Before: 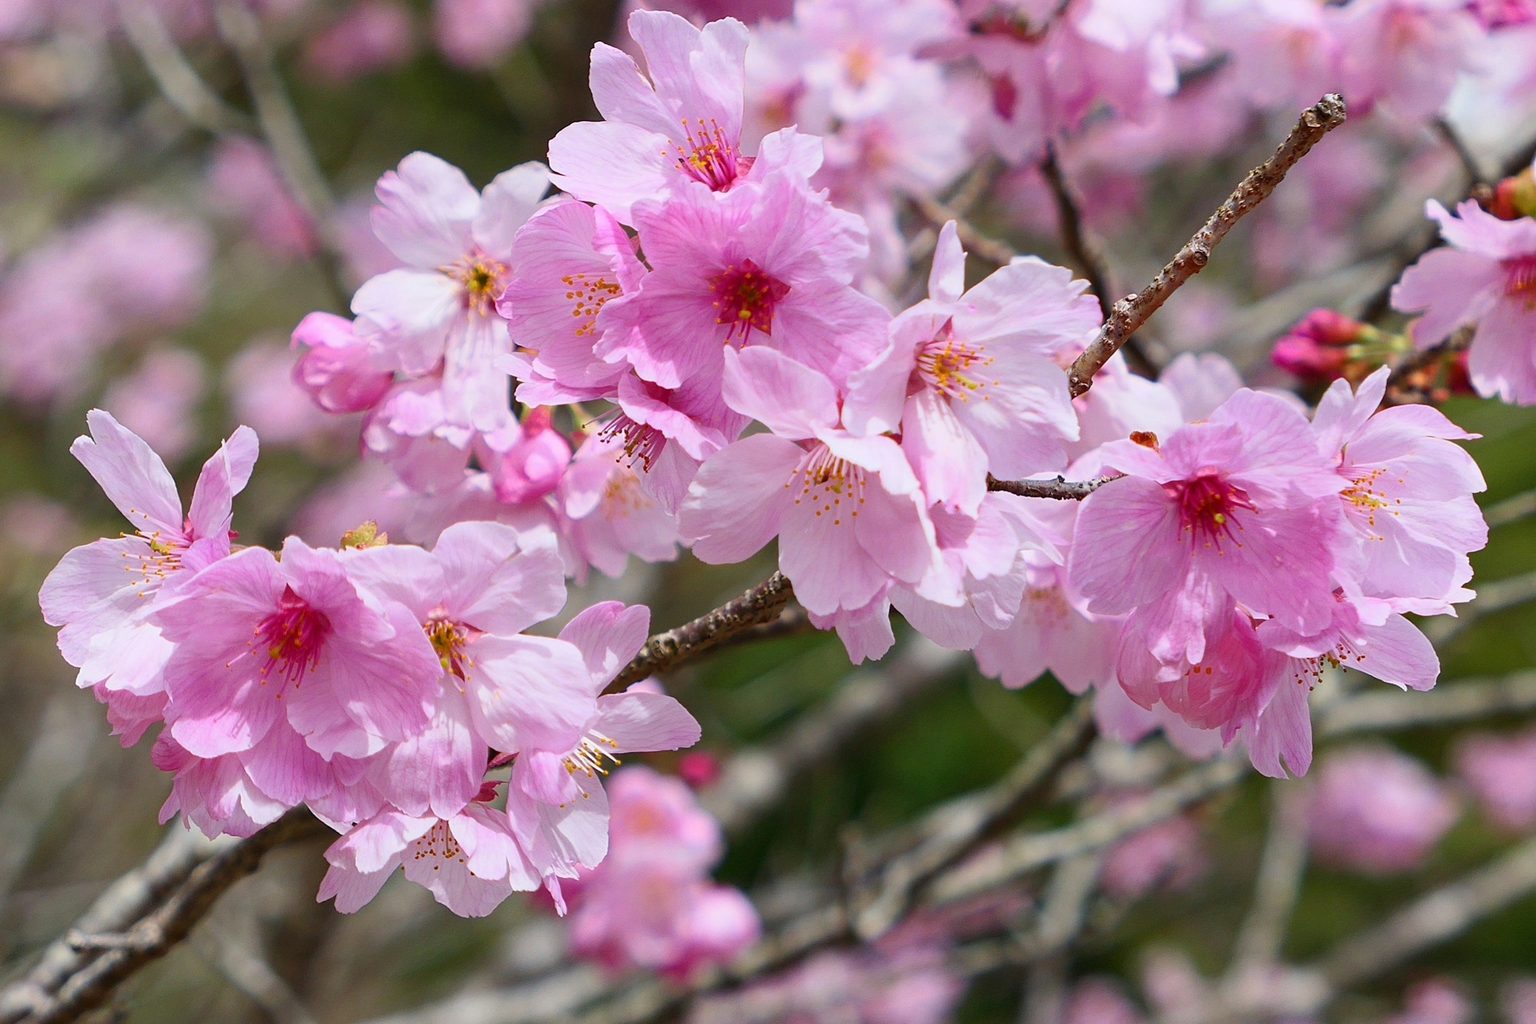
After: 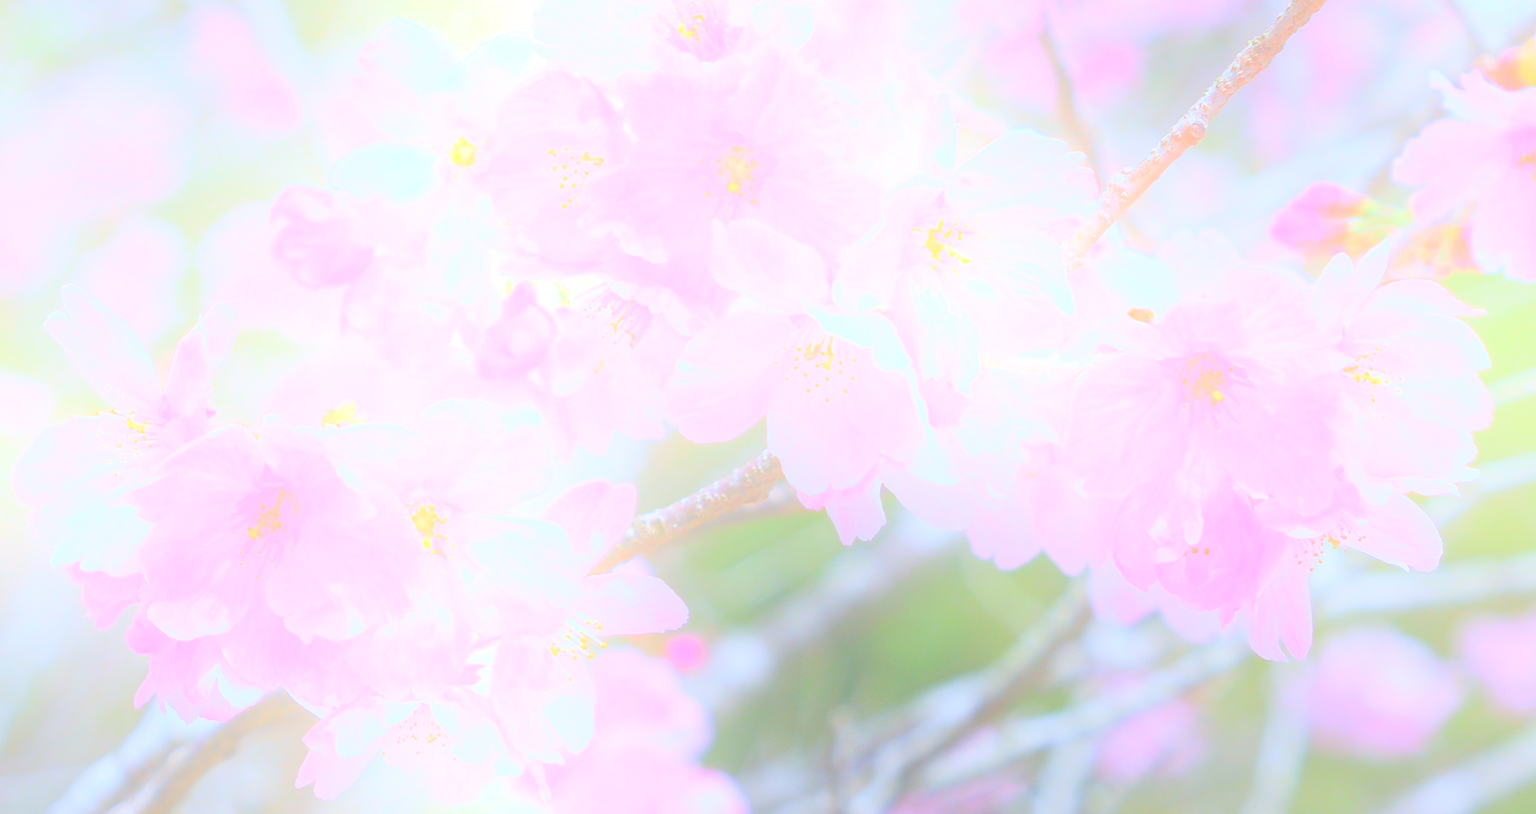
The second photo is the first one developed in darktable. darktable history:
white balance: red 0.871, blue 1.249
bloom: size 70%, threshold 25%, strength 70%
crop and rotate: left 1.814%, top 12.818%, right 0.25%, bottom 9.225%
shadows and highlights: shadows 49, highlights -41, soften with gaussian
tone equalizer: on, module defaults
